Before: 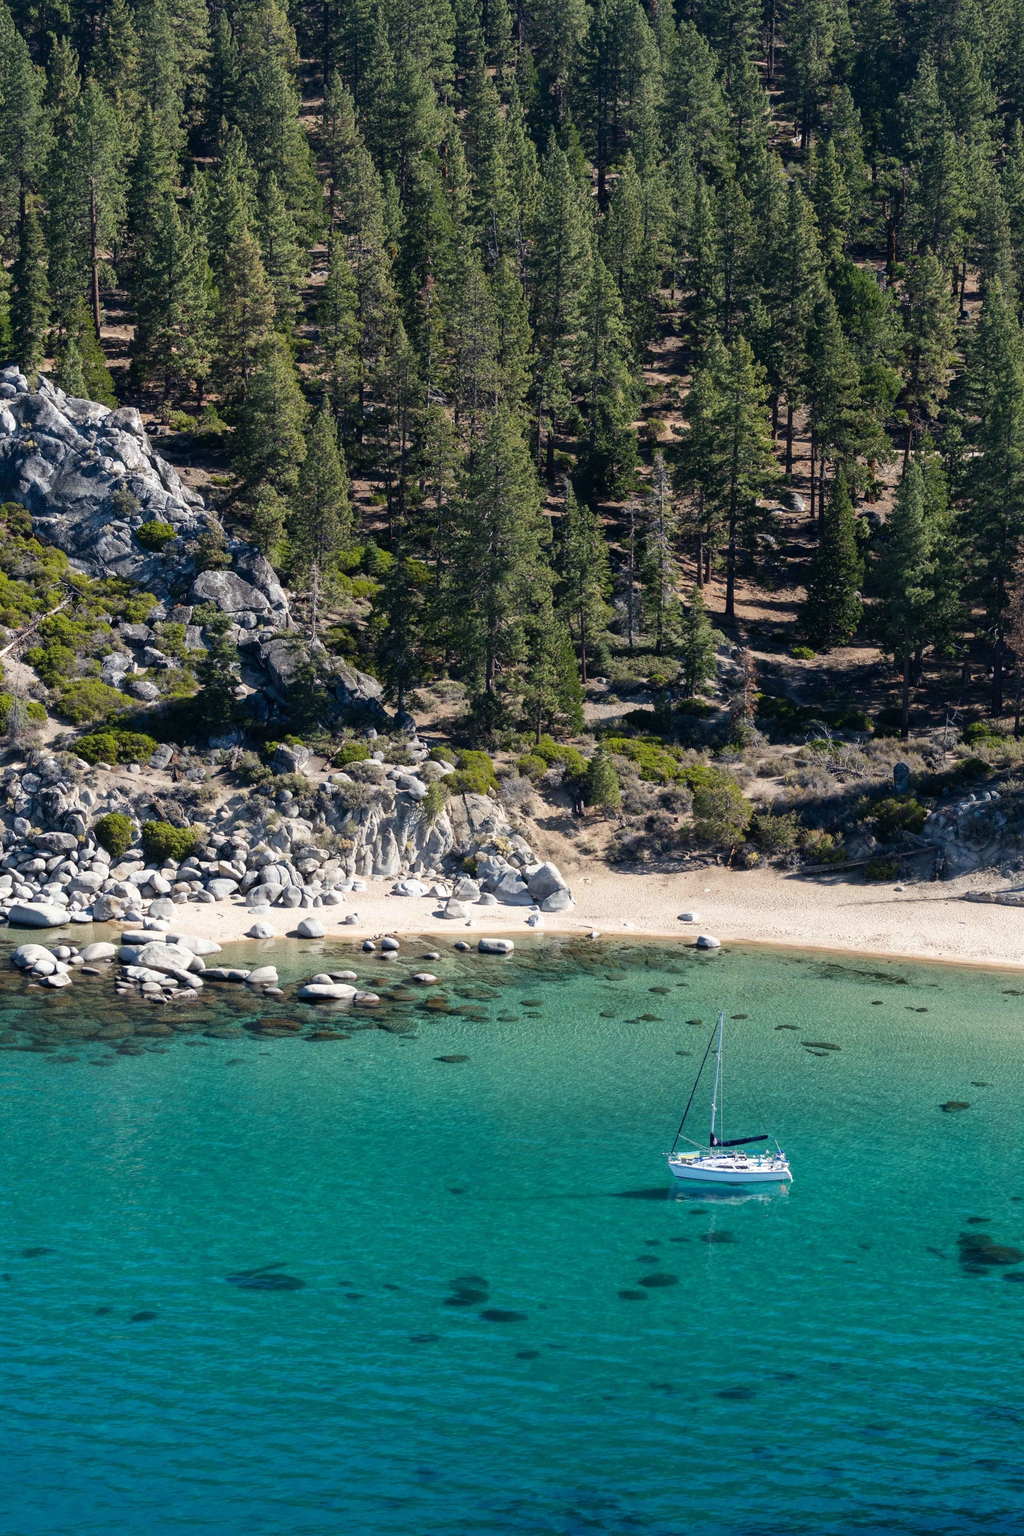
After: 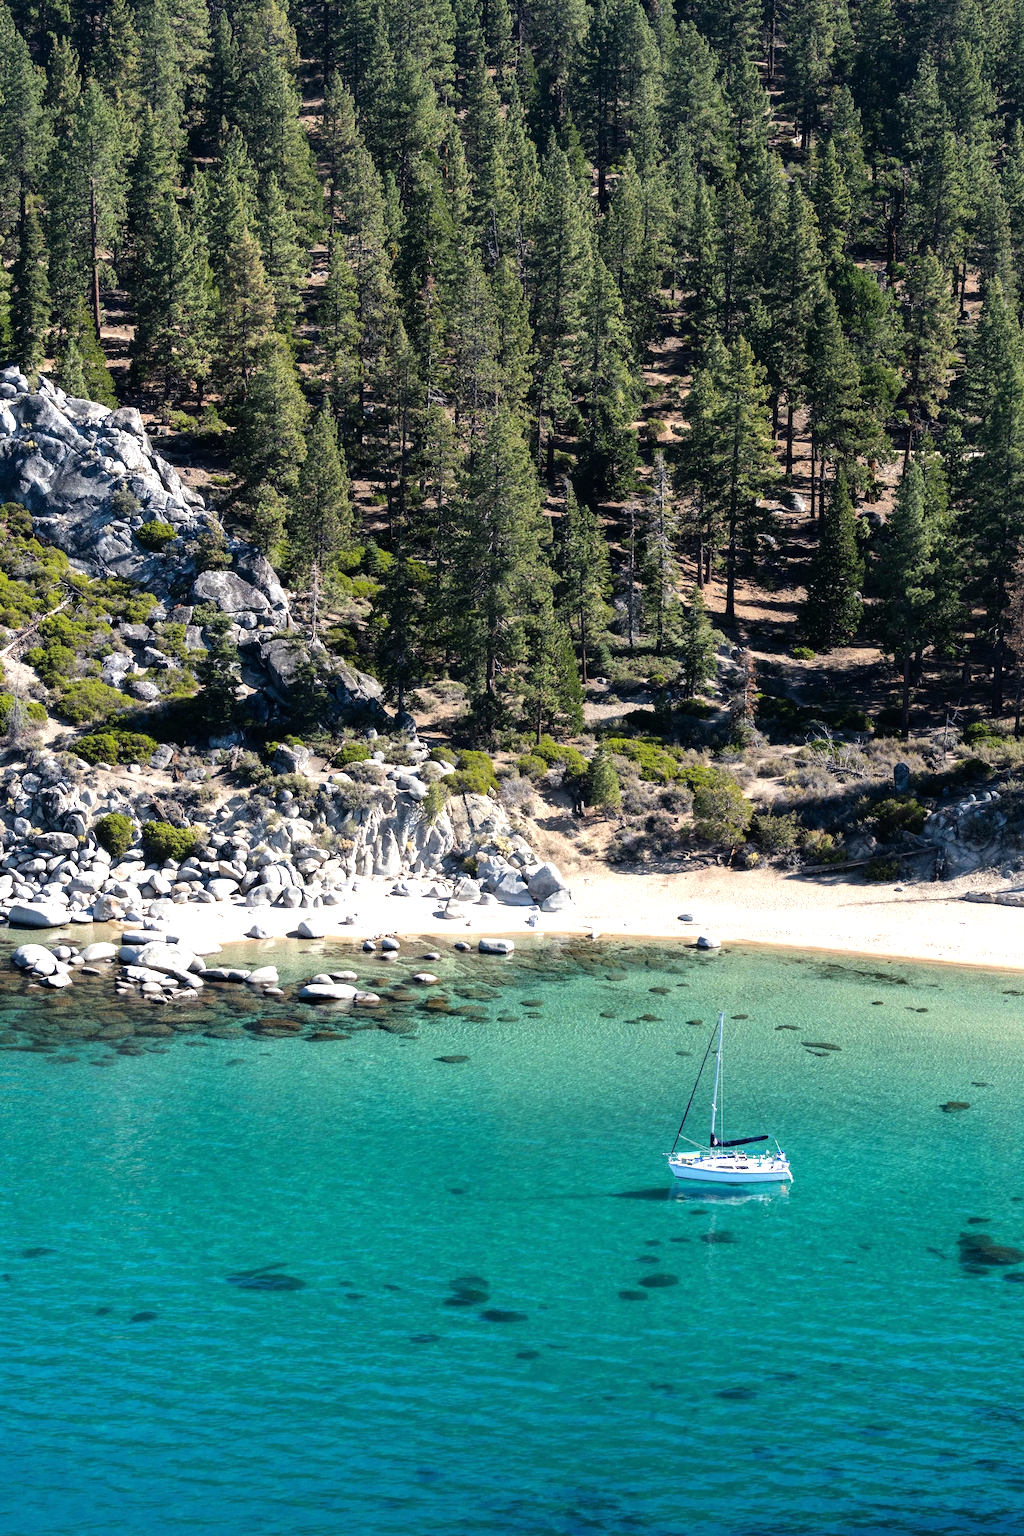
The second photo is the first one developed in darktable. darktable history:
tone equalizer: -8 EV -0.754 EV, -7 EV -0.71 EV, -6 EV -0.629 EV, -5 EV -0.391 EV, -3 EV 0.377 EV, -2 EV 0.6 EV, -1 EV 0.674 EV, +0 EV 0.722 EV
